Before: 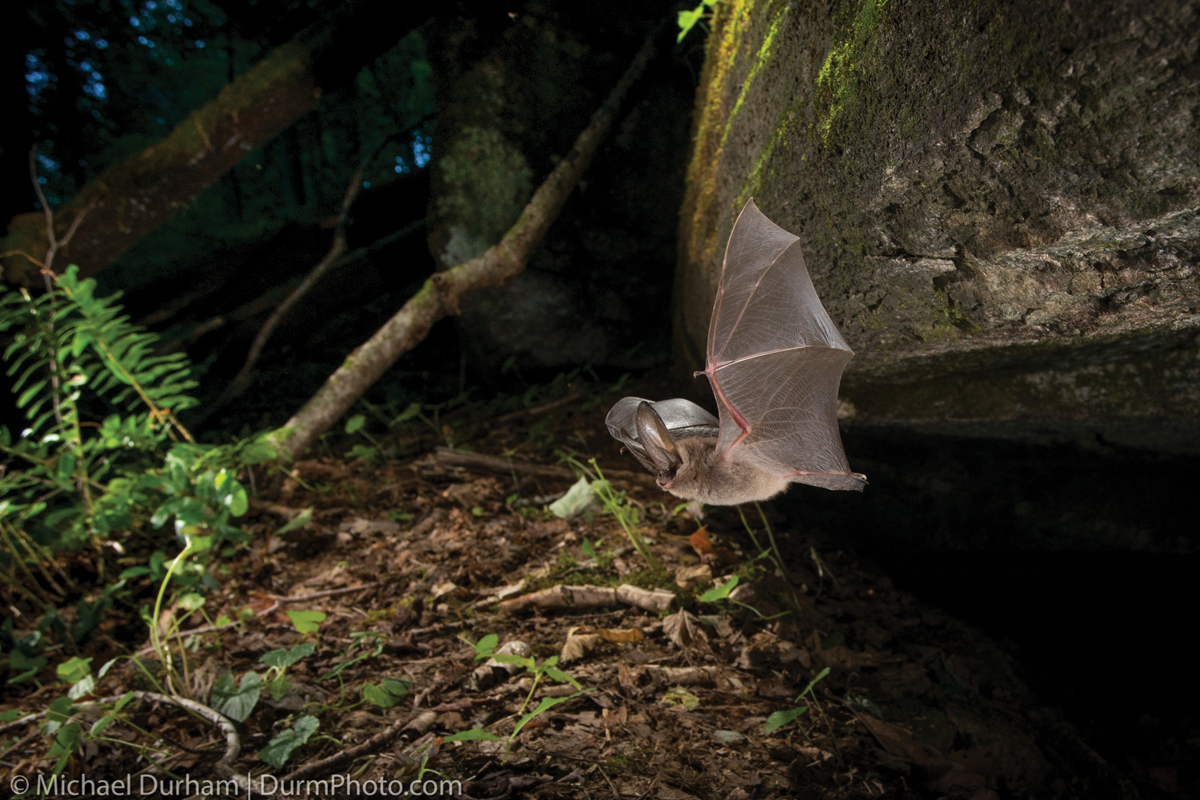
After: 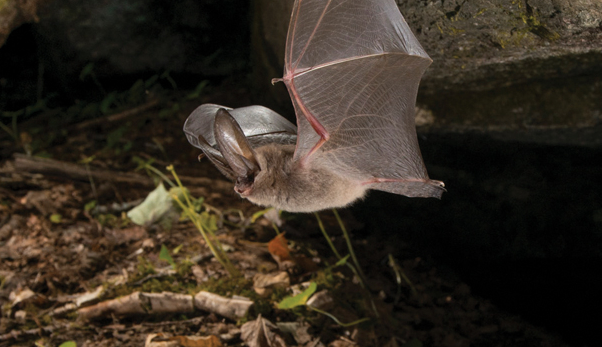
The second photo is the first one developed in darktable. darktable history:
color zones: curves: ch2 [(0, 0.5) (0.143, 0.5) (0.286, 0.416) (0.429, 0.5) (0.571, 0.5) (0.714, 0.5) (0.857, 0.5) (1, 0.5)]
crop: left 35.171%, top 36.635%, right 14.585%, bottom 19.947%
